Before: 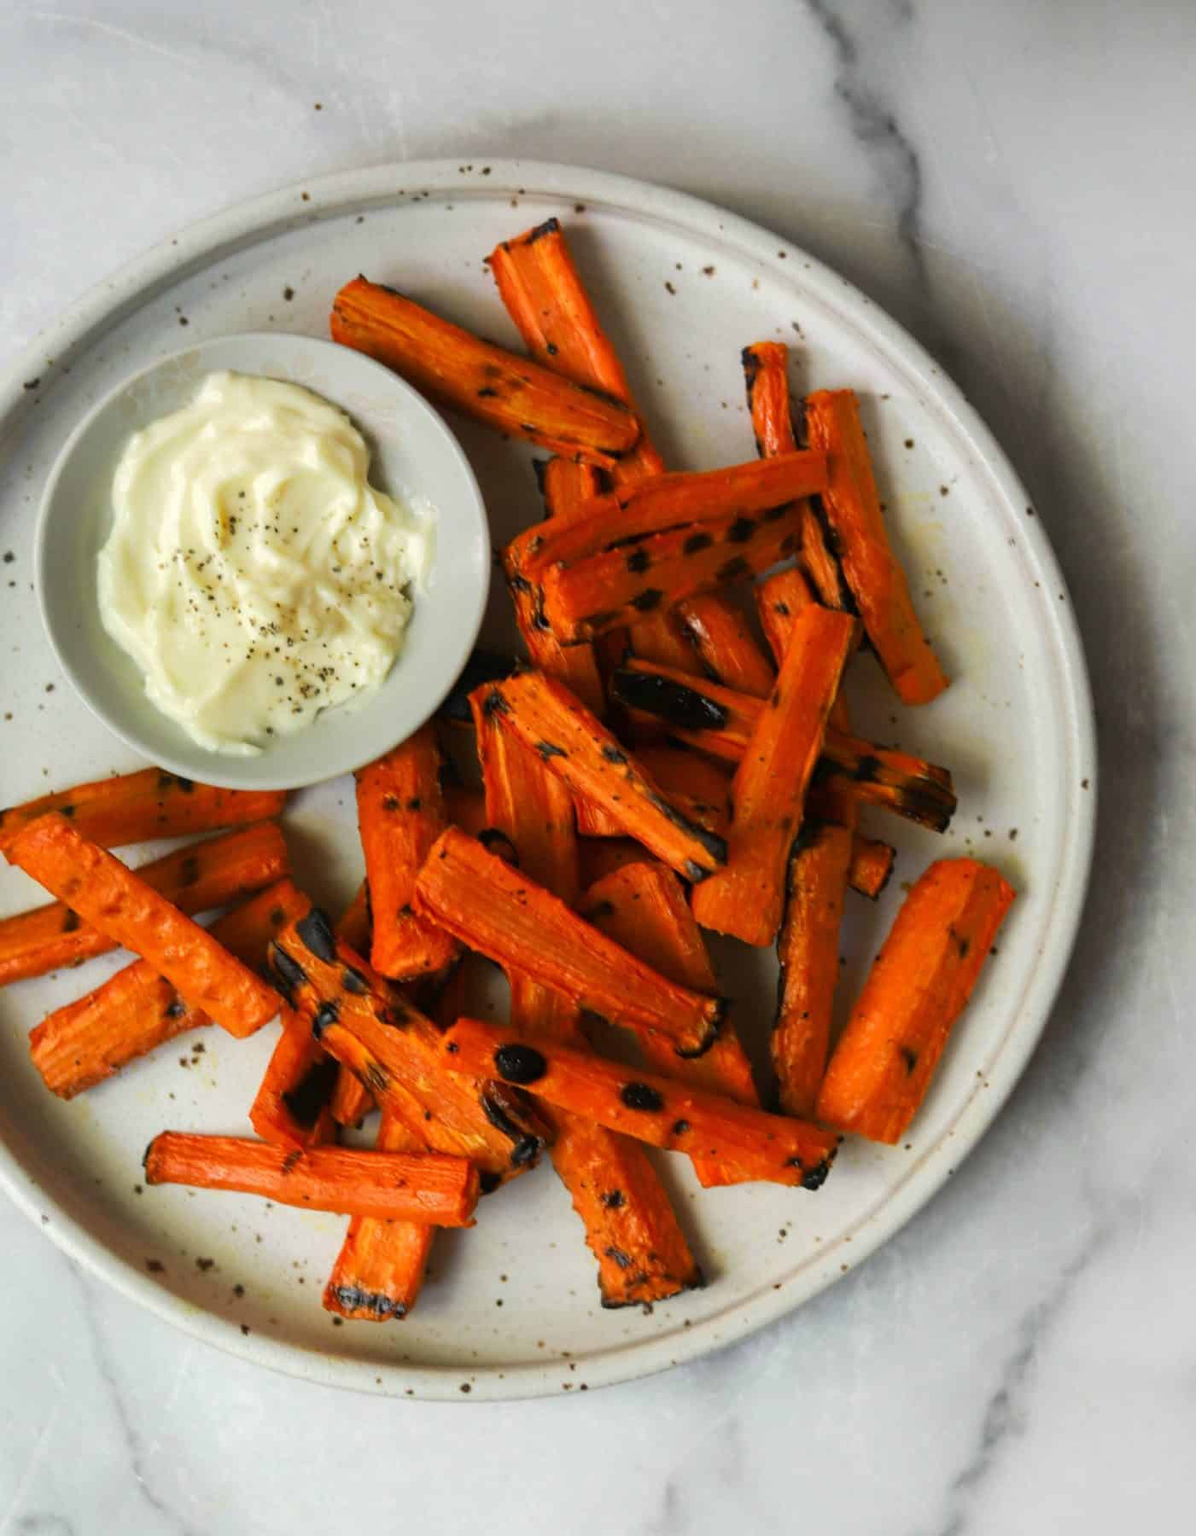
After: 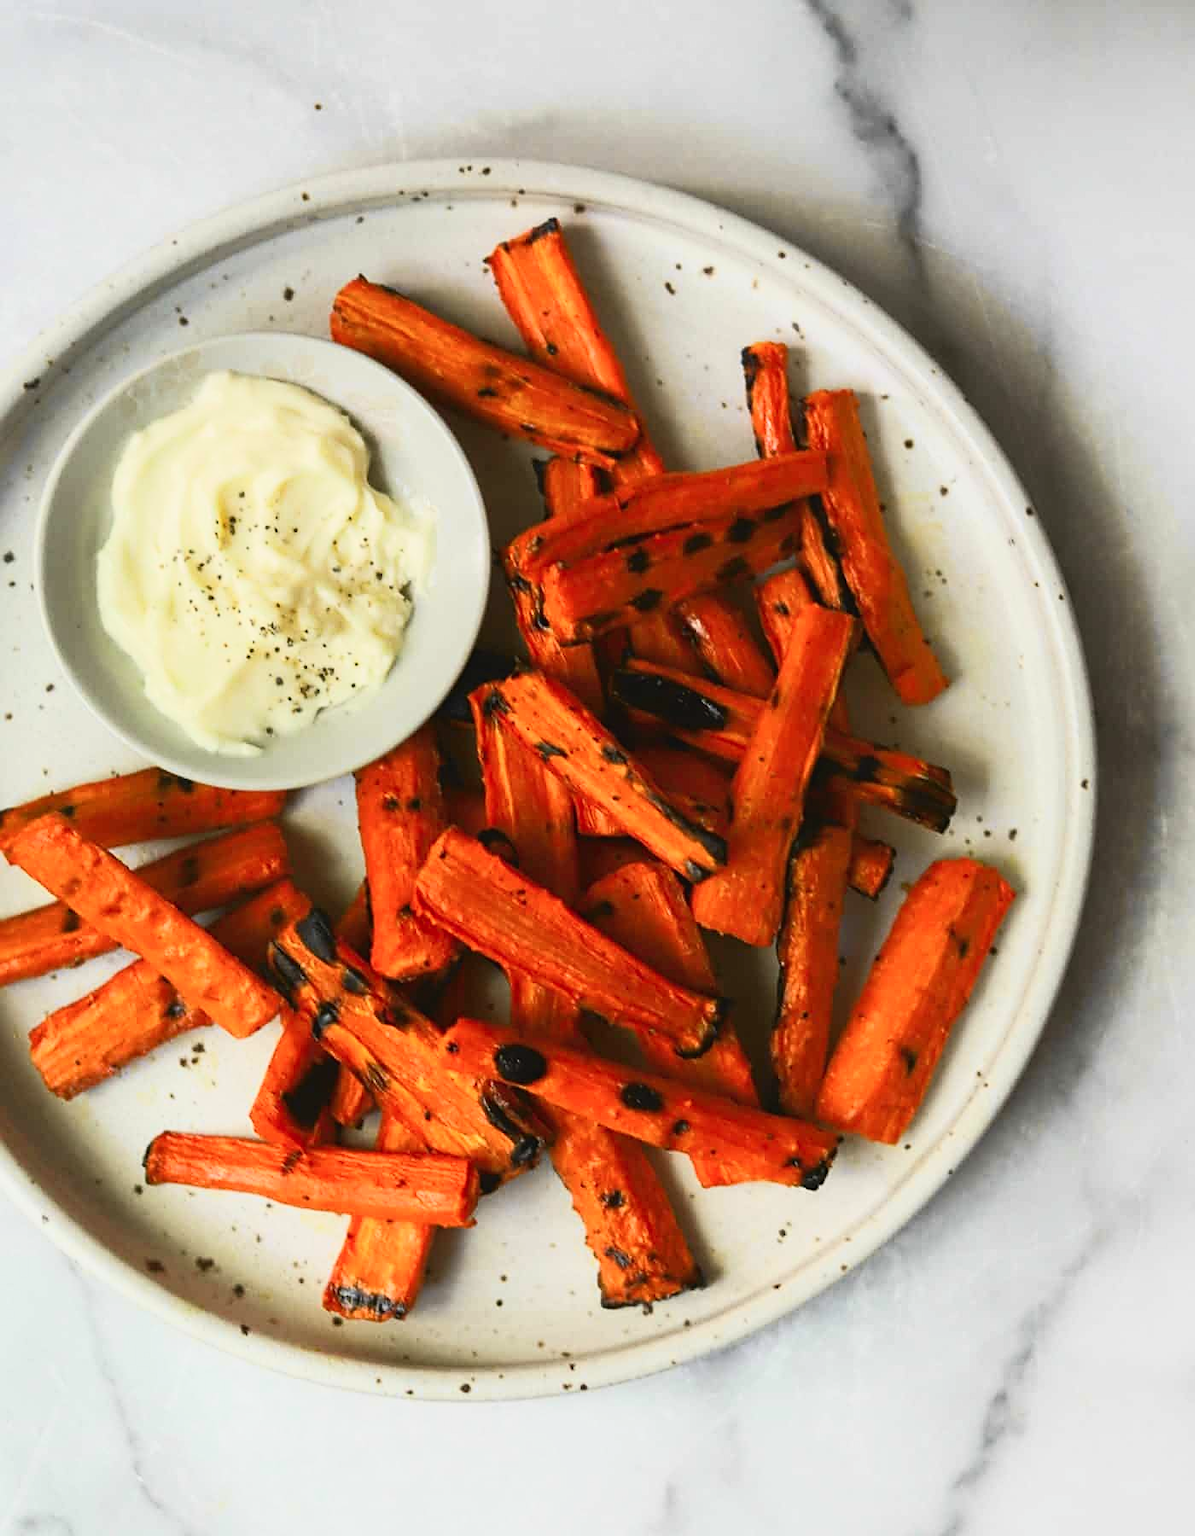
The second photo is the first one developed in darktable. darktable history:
tone curve: curves: ch0 [(0, 0.038) (0.193, 0.212) (0.461, 0.502) (0.629, 0.731) (0.838, 0.916) (1, 0.967)]; ch1 [(0, 0) (0.35, 0.356) (0.45, 0.453) (0.504, 0.503) (0.532, 0.524) (0.558, 0.559) (0.735, 0.762) (1, 1)]; ch2 [(0, 0) (0.281, 0.266) (0.456, 0.469) (0.5, 0.5) (0.533, 0.545) (0.606, 0.607) (0.646, 0.654) (1, 1)], color space Lab, independent channels, preserve colors none
sharpen: on, module defaults
